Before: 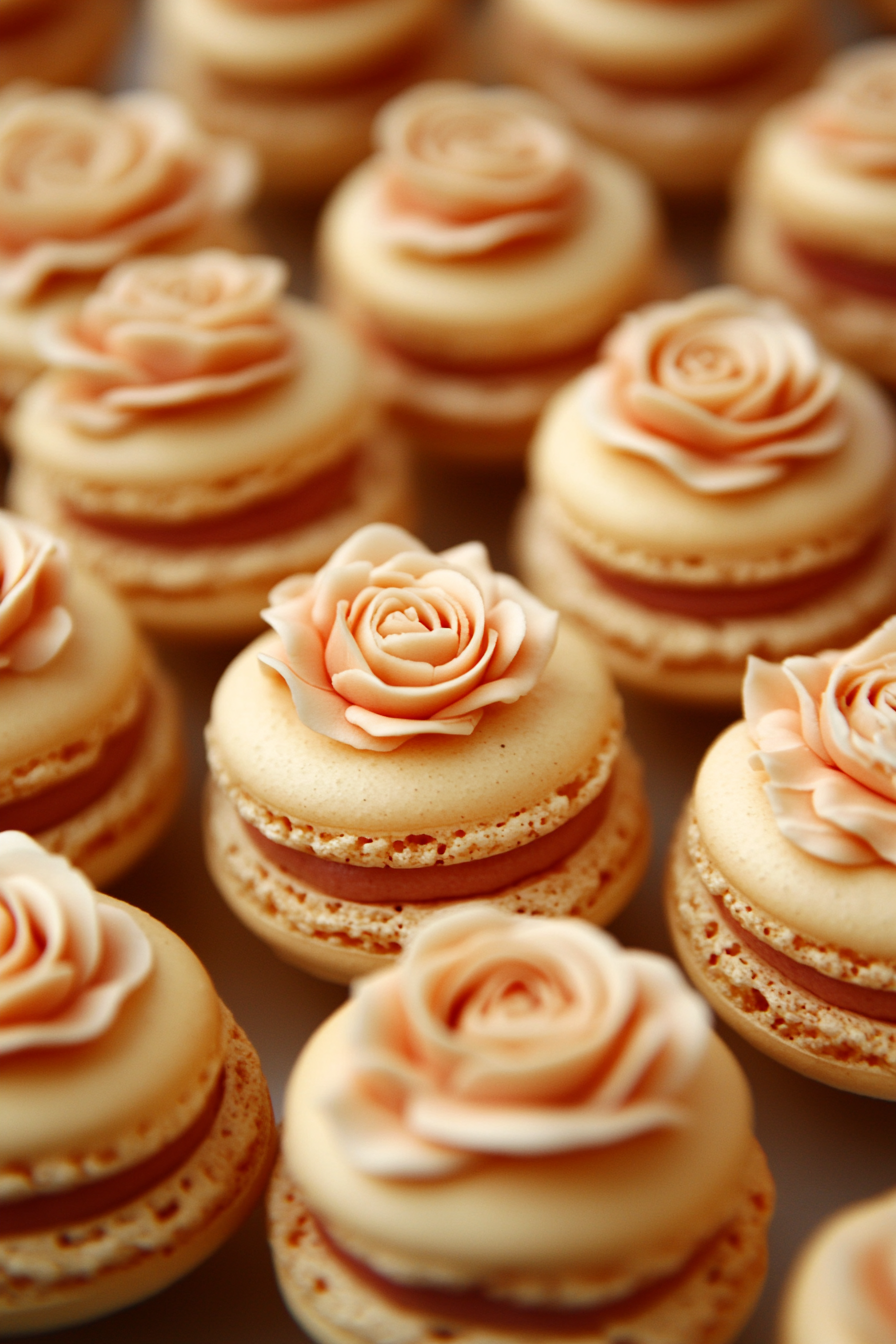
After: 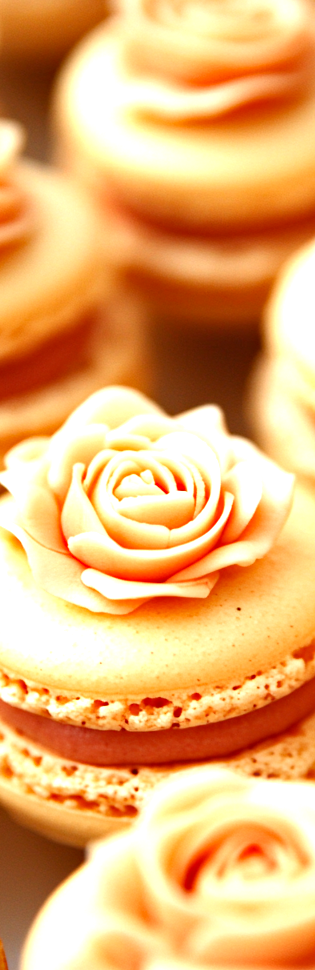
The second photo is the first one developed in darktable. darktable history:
exposure: black level correction 0, exposure 1.106 EV, compensate exposure bias true, compensate highlight preservation false
haze removal: compatibility mode true, adaptive false
crop and rotate: left 29.536%, top 10.261%, right 35.295%, bottom 17.517%
